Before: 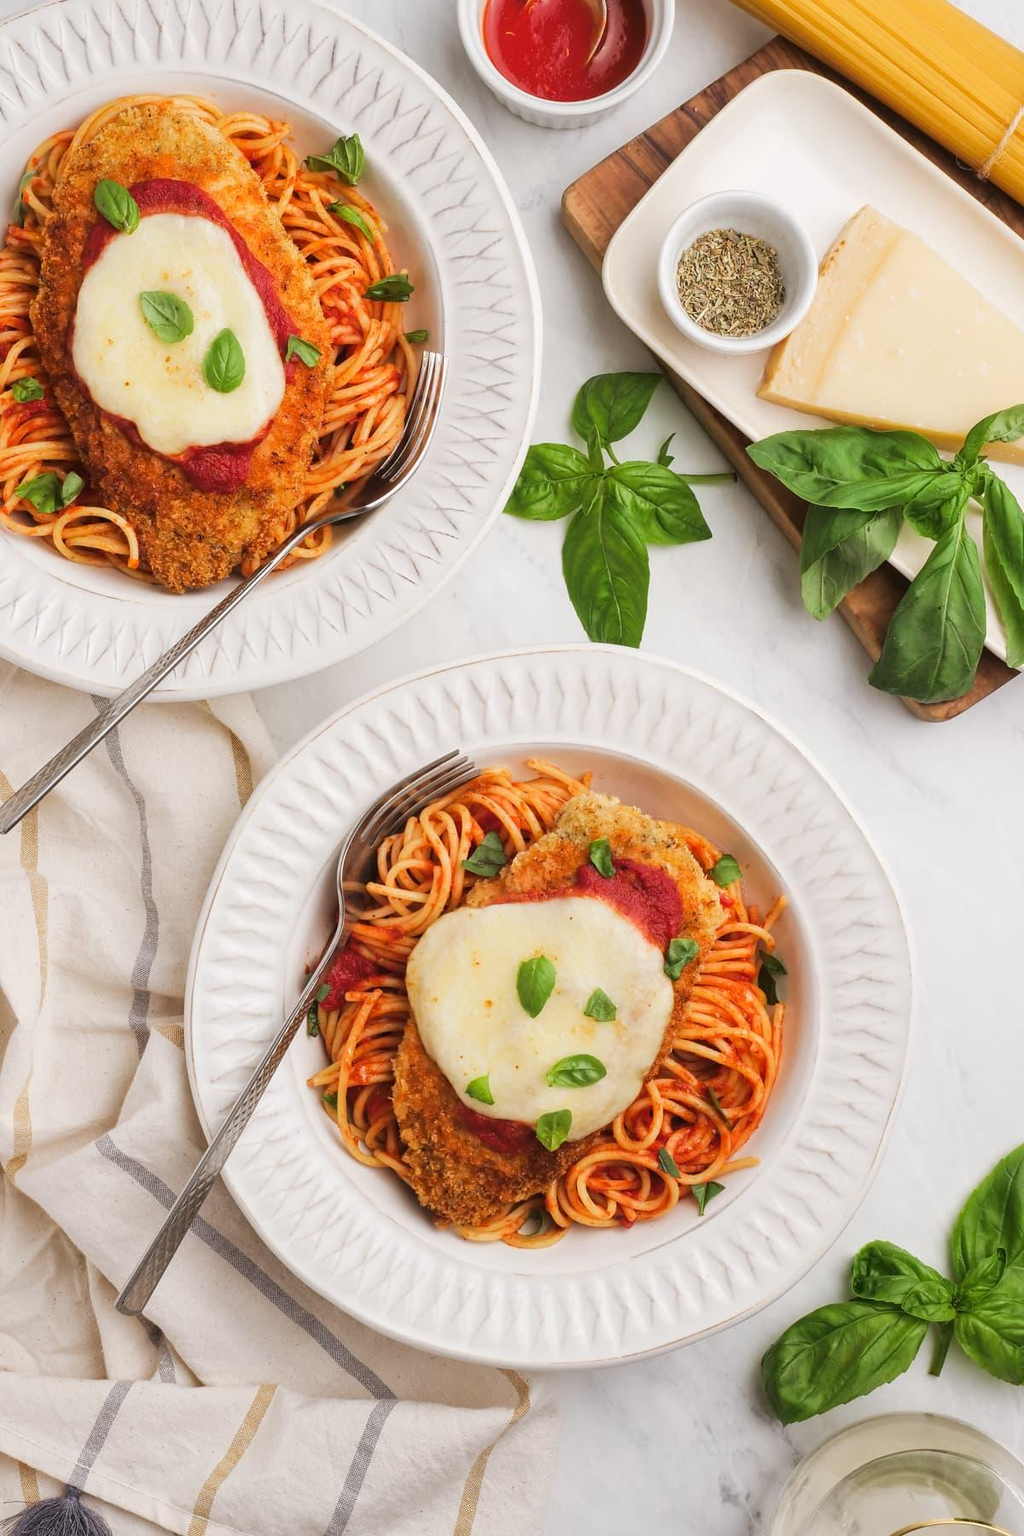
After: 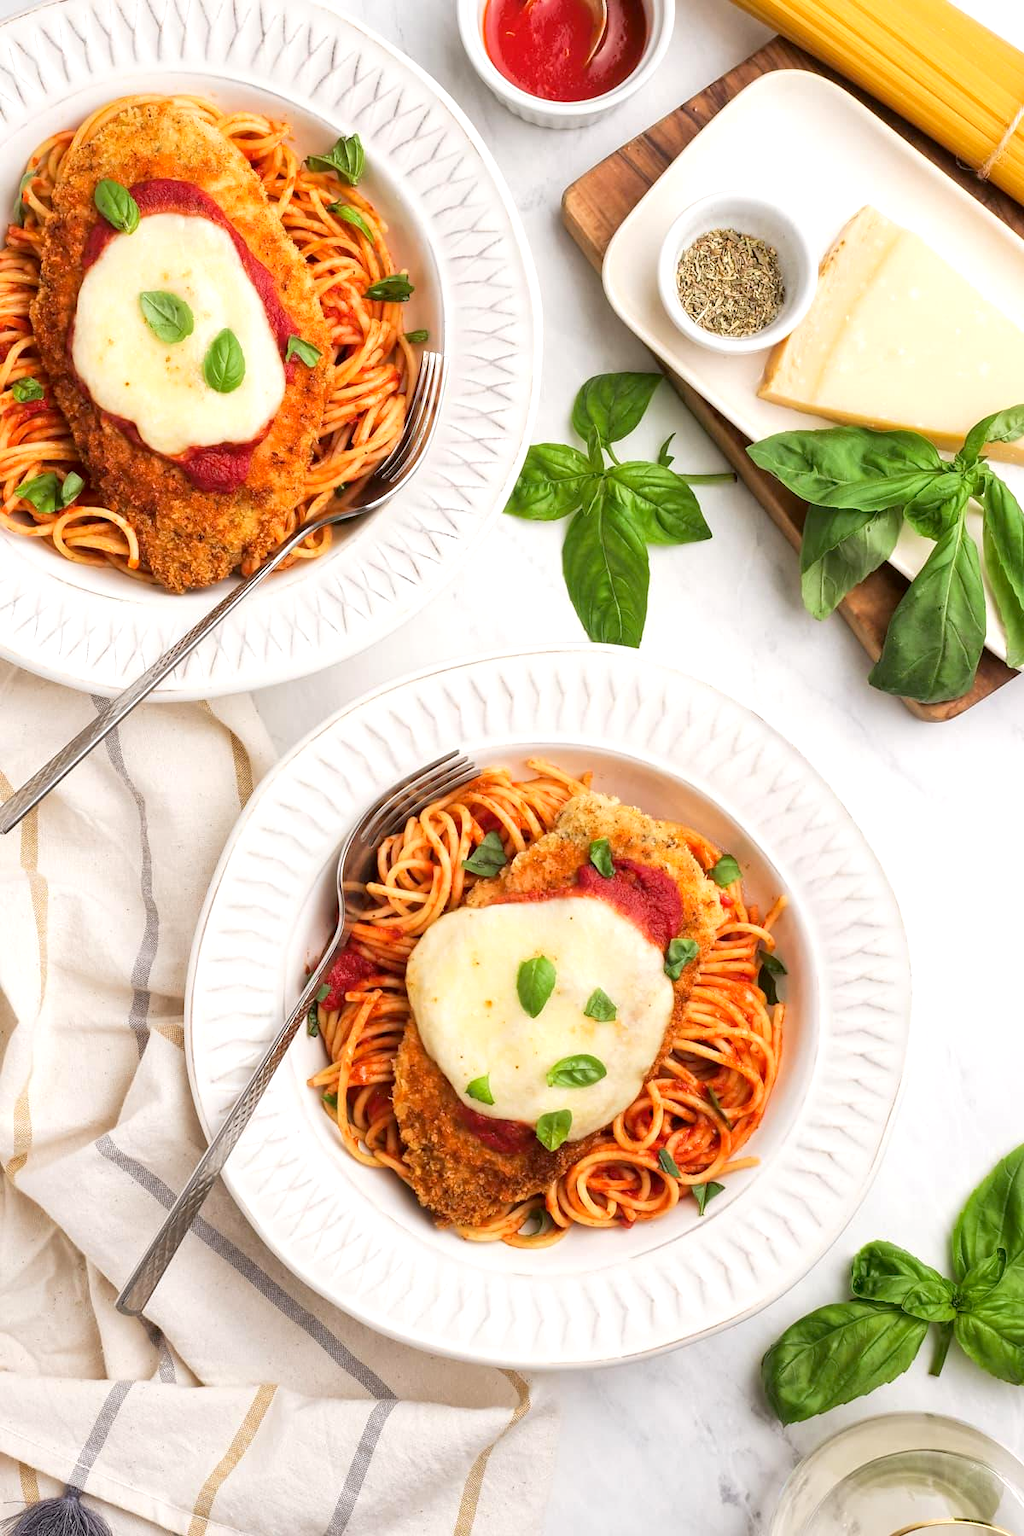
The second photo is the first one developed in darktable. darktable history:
exposure: black level correction 0.004, exposure 0.409 EV, compensate exposure bias true, compensate highlight preservation false
